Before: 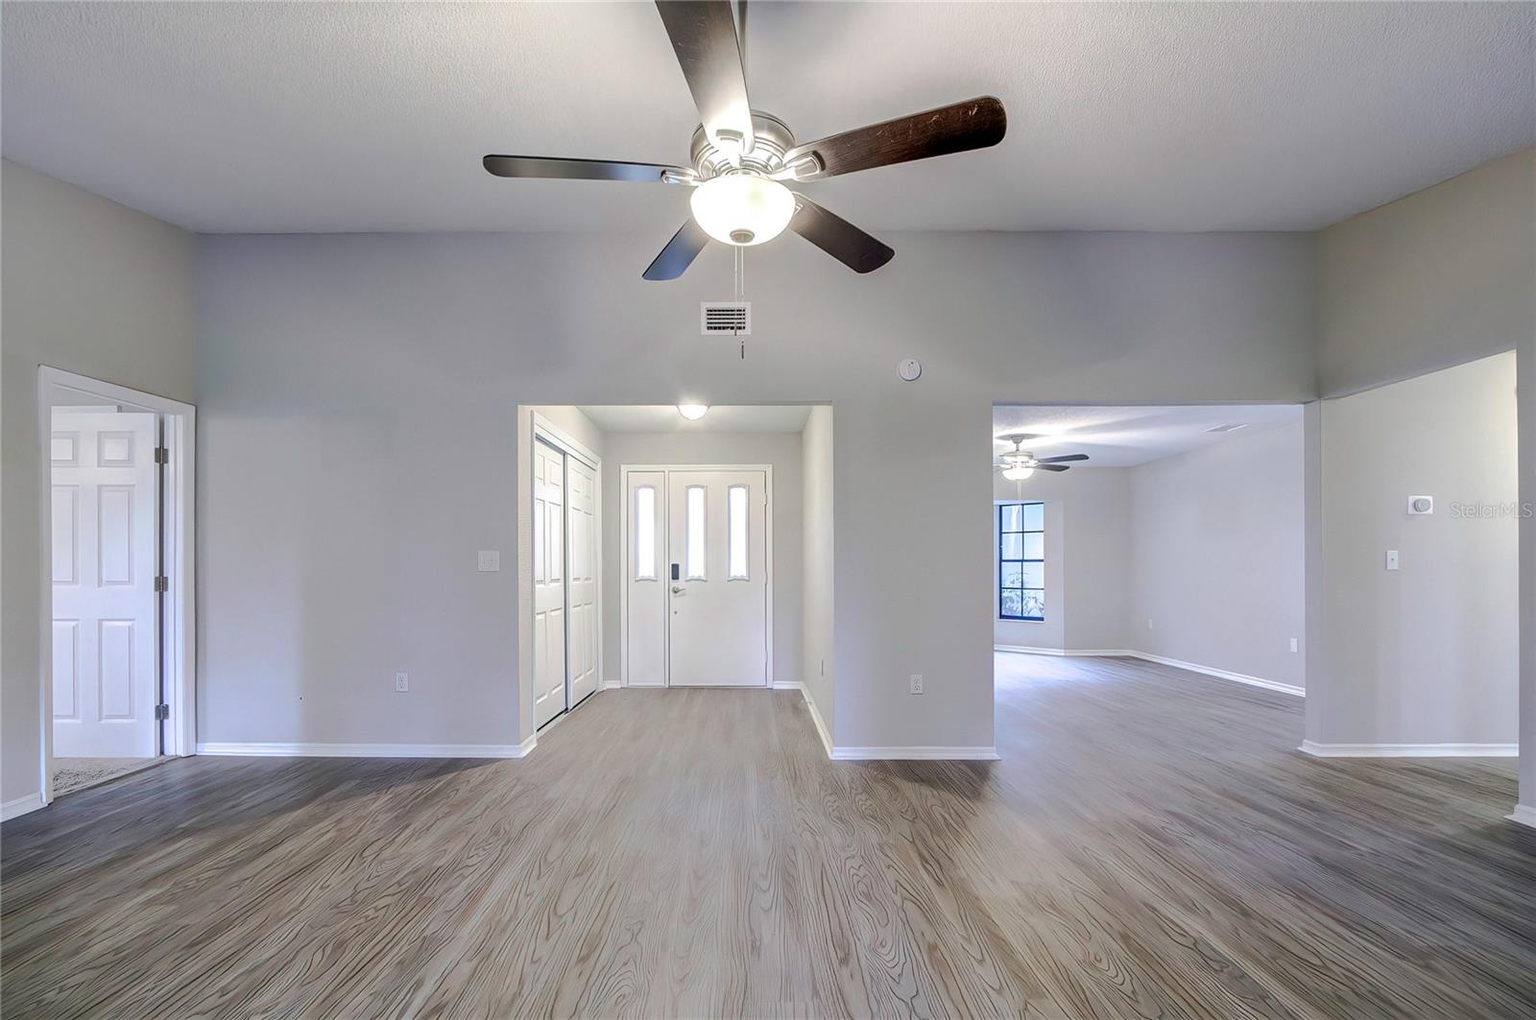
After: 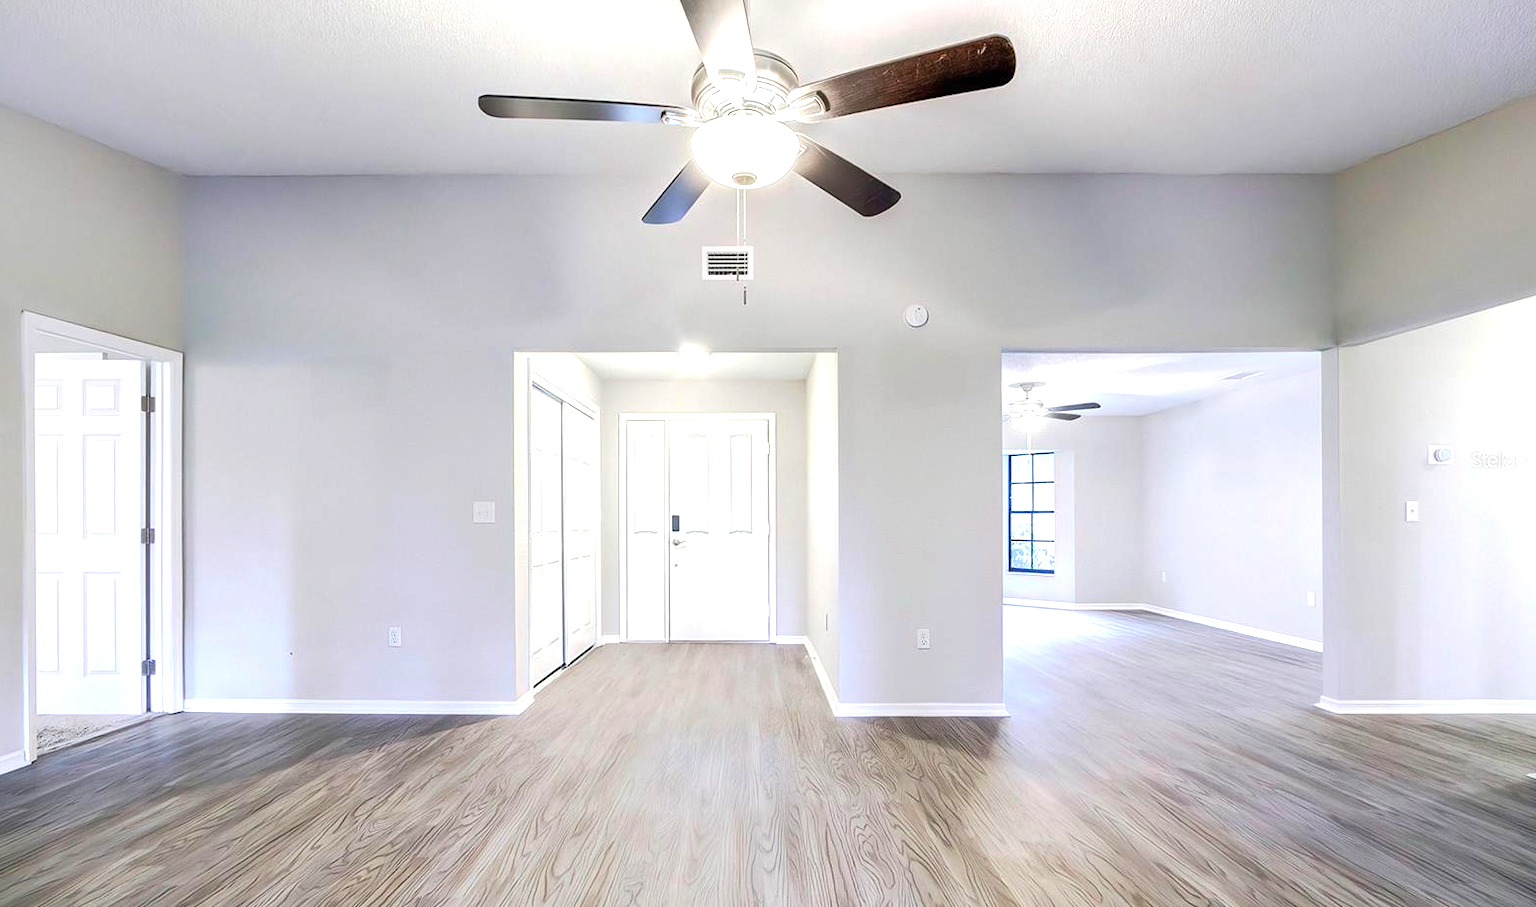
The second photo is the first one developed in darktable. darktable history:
crop: left 1.183%, top 6.19%, right 1.423%, bottom 7.077%
exposure: black level correction 0, exposure 0.897 EV, compensate highlight preservation false
